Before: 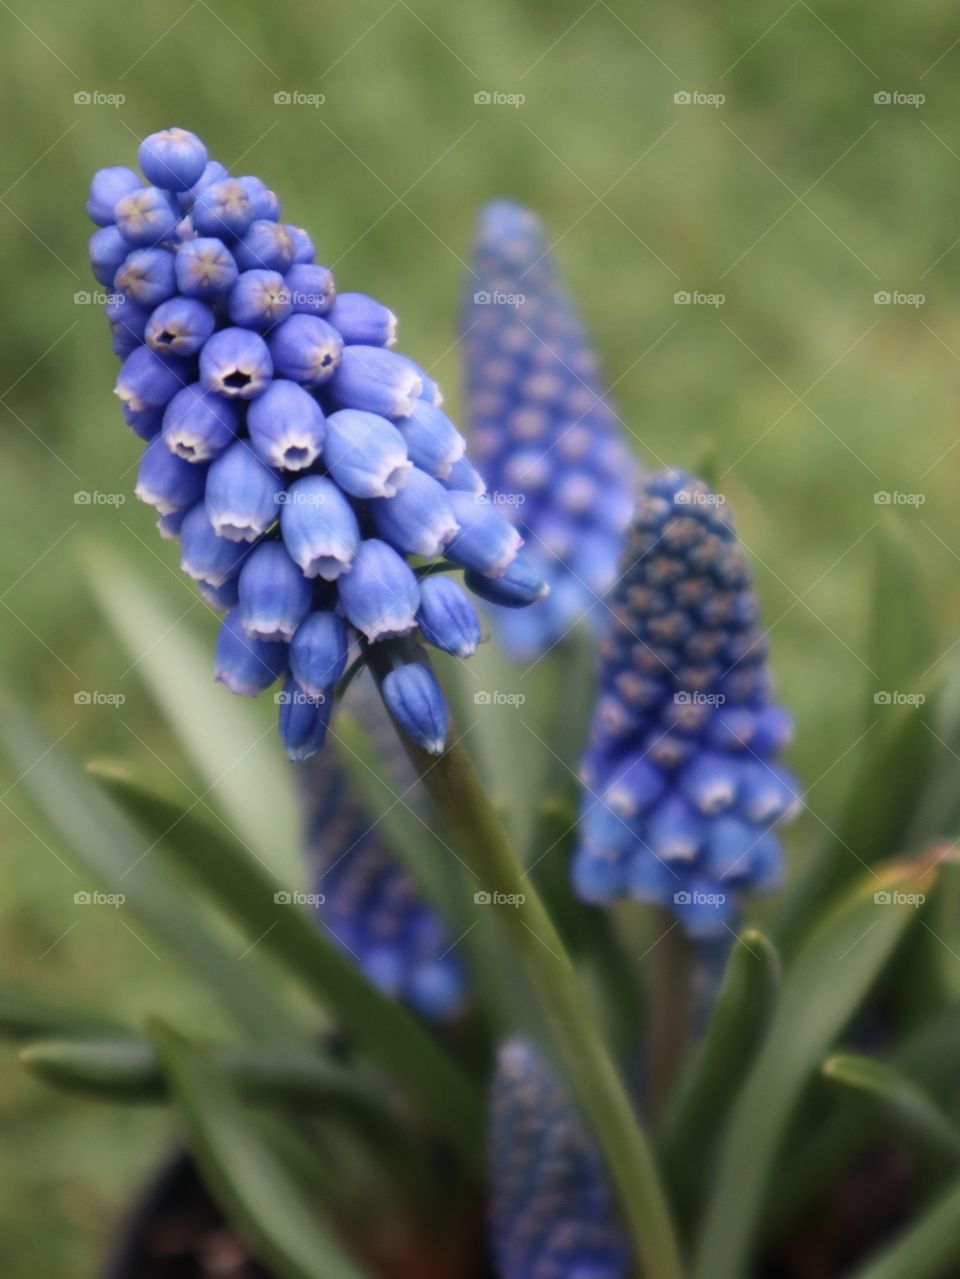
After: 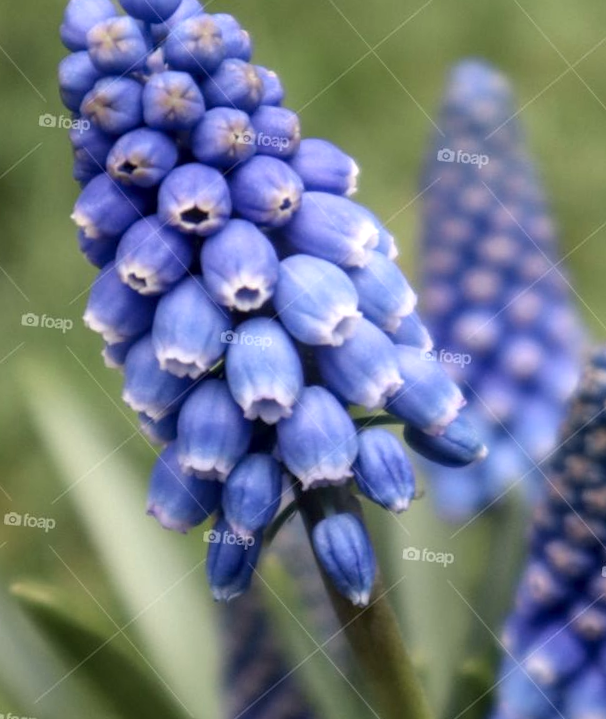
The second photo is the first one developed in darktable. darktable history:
local contrast: highlights 61%, detail 143%, midtone range 0.428
shadows and highlights: shadows 75, highlights -25, soften with gaussian
crop and rotate: angle -4.99°, left 2.122%, top 6.945%, right 27.566%, bottom 30.519%
